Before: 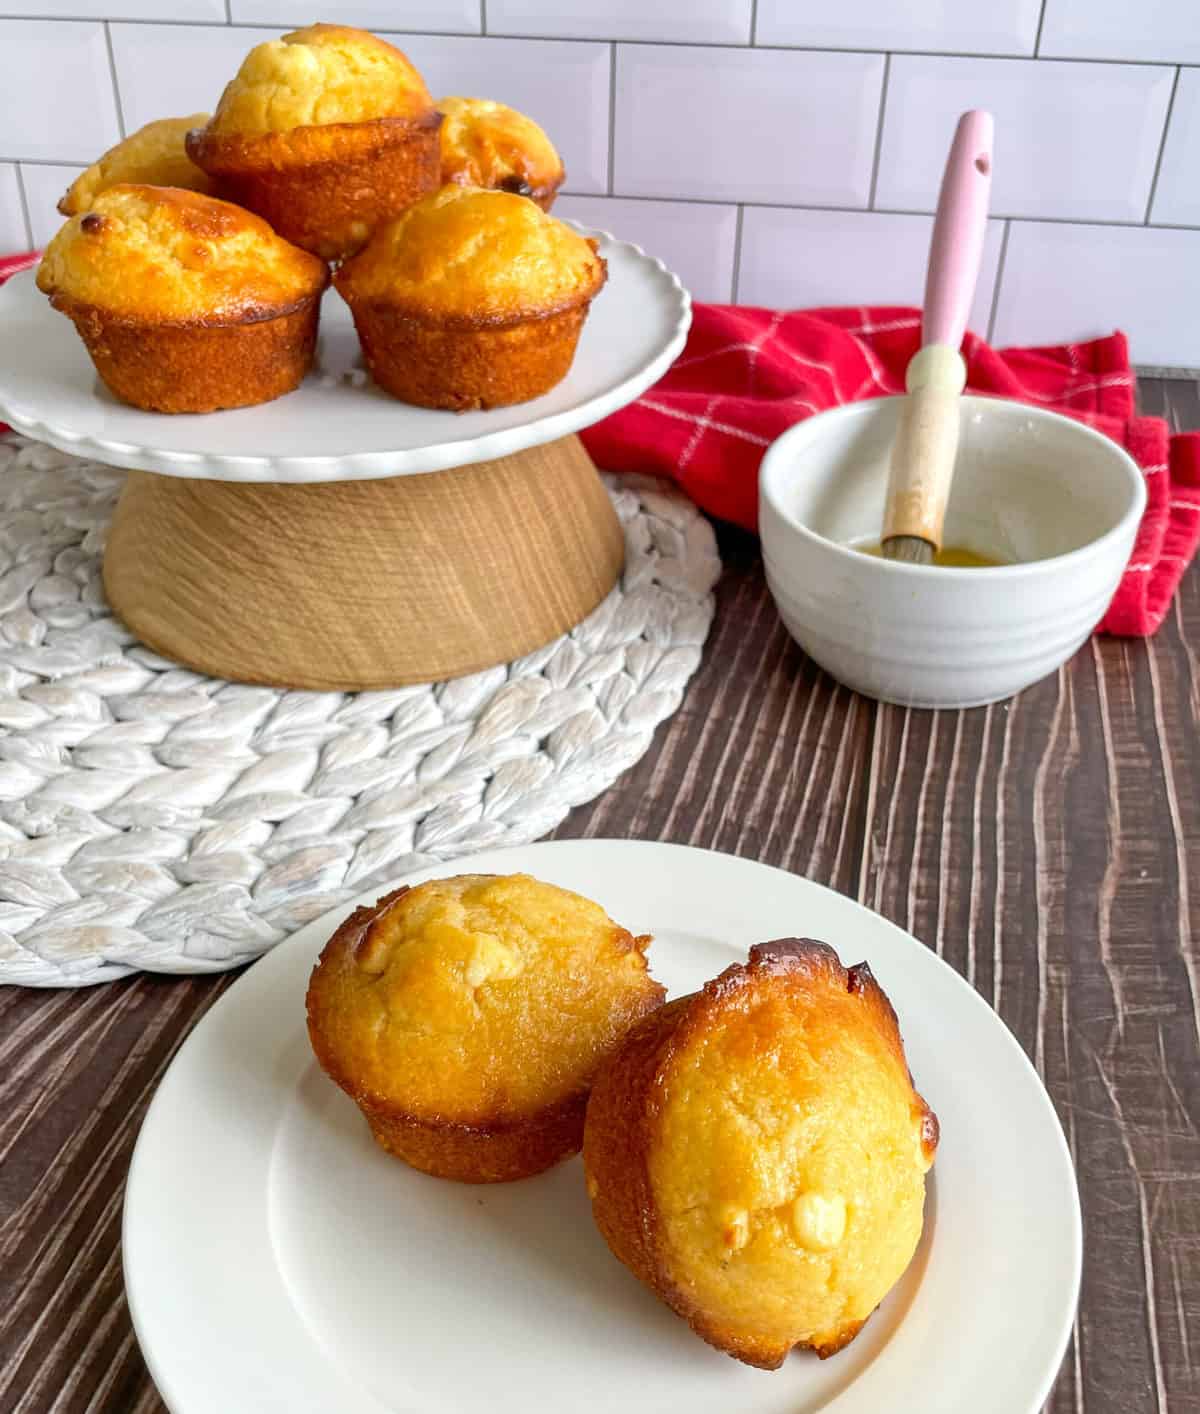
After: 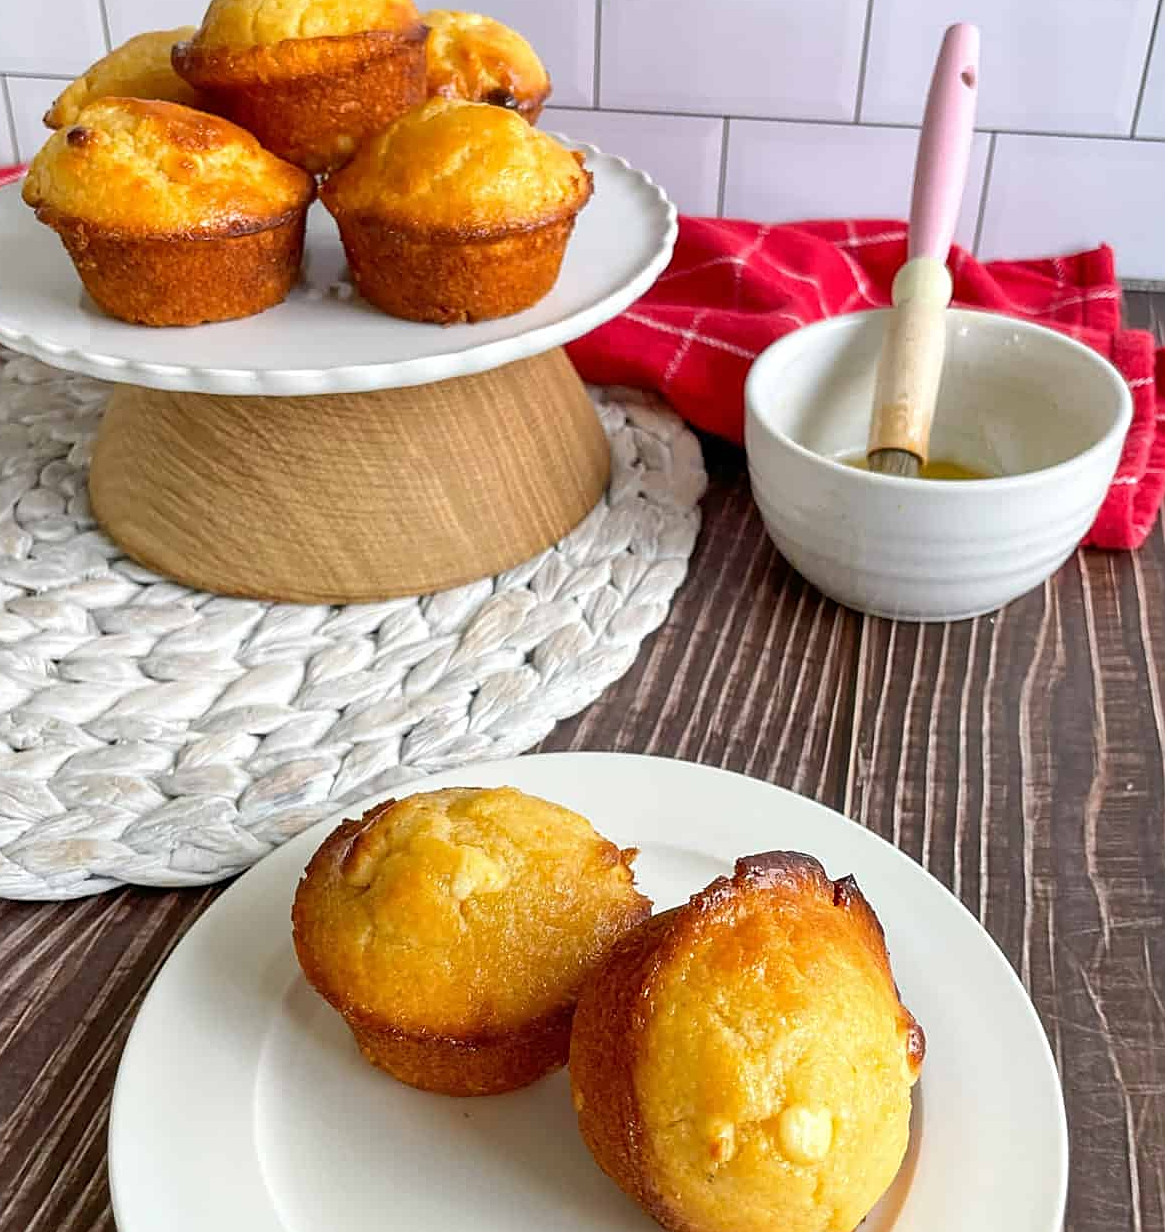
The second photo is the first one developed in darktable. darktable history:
sharpen: on, module defaults
crop: left 1.176%, top 6.158%, right 1.709%, bottom 6.651%
